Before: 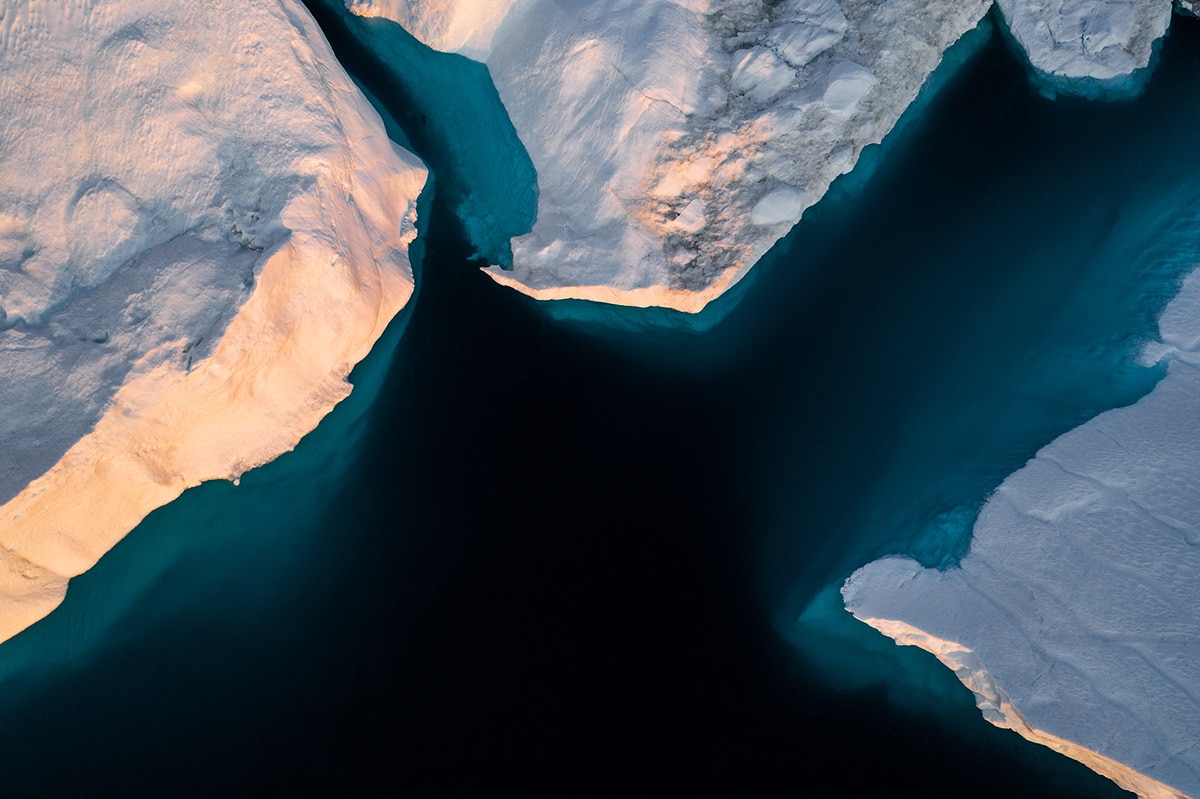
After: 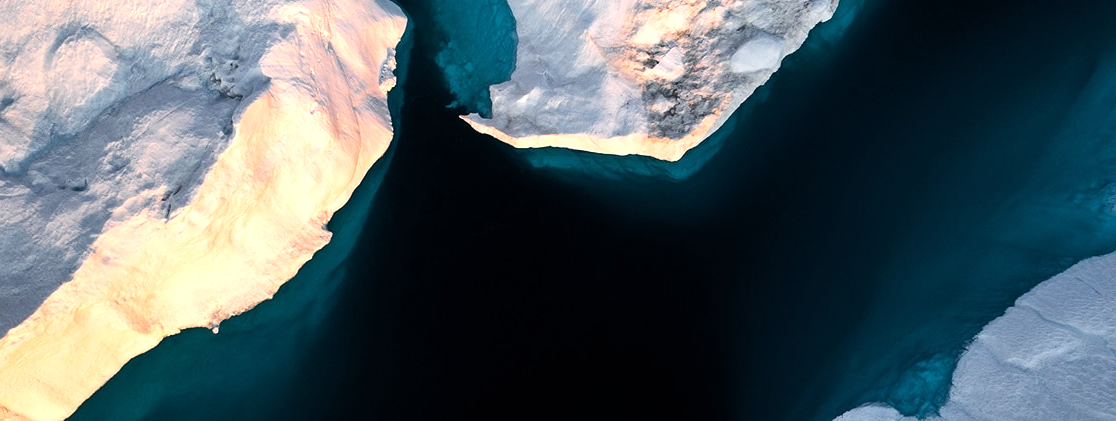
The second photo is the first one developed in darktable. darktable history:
crop: left 1.793%, top 19.142%, right 5.2%, bottom 28.149%
tone equalizer: -8 EV -0.738 EV, -7 EV -0.674 EV, -6 EV -0.625 EV, -5 EV -0.363 EV, -3 EV 0.397 EV, -2 EV 0.6 EV, -1 EV 0.686 EV, +0 EV 0.757 EV, edges refinement/feathering 500, mask exposure compensation -1.57 EV, preserve details no
